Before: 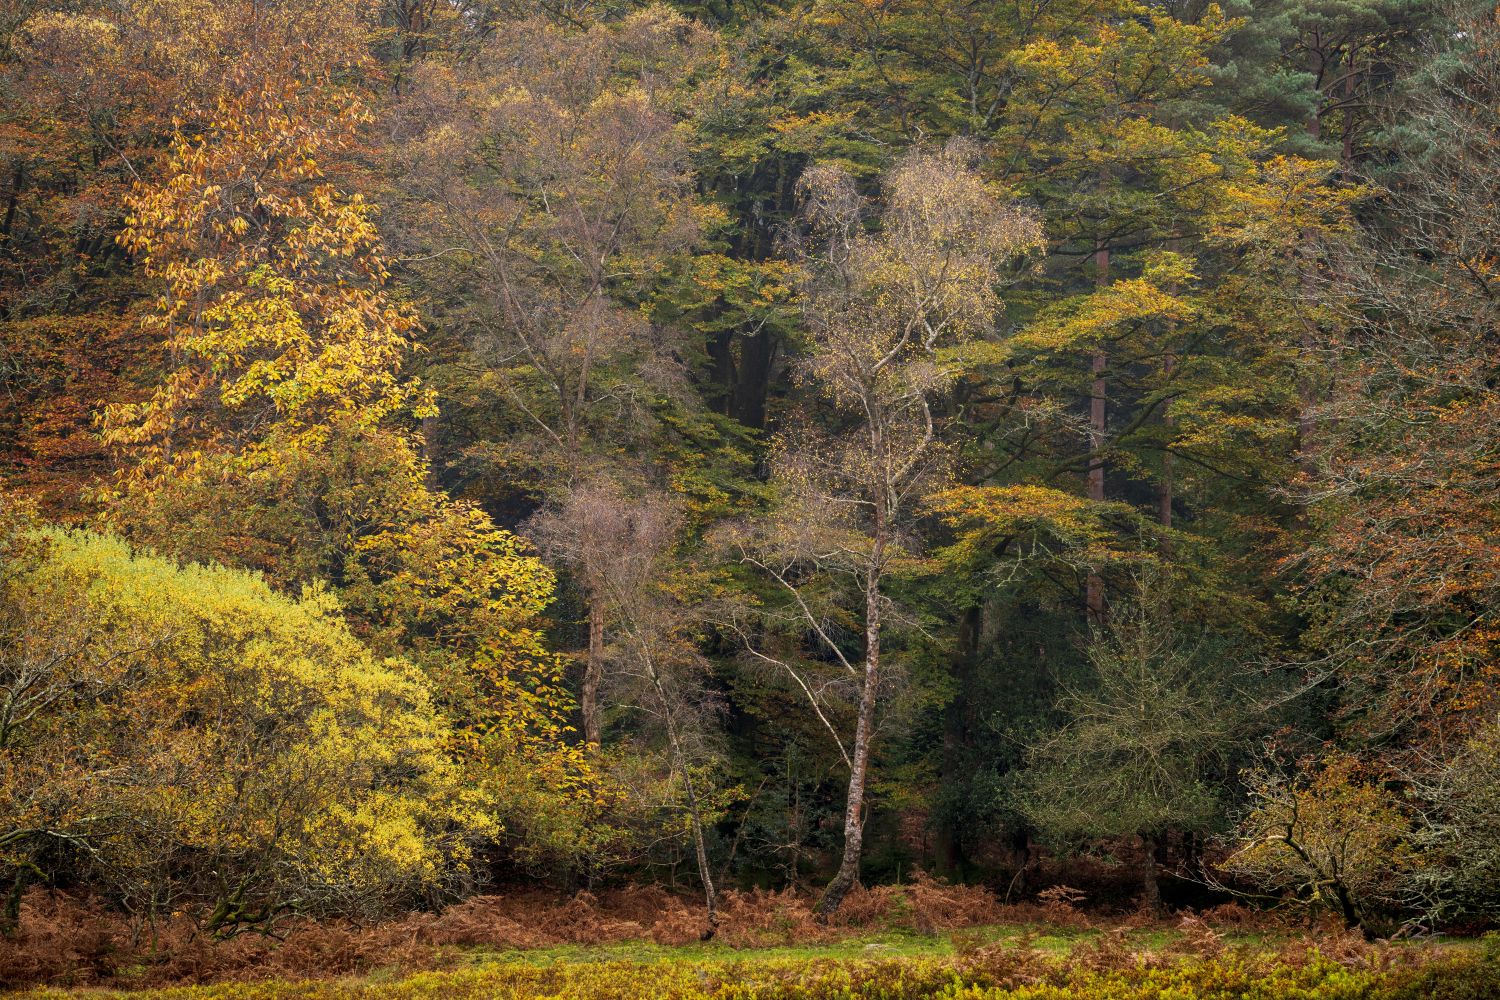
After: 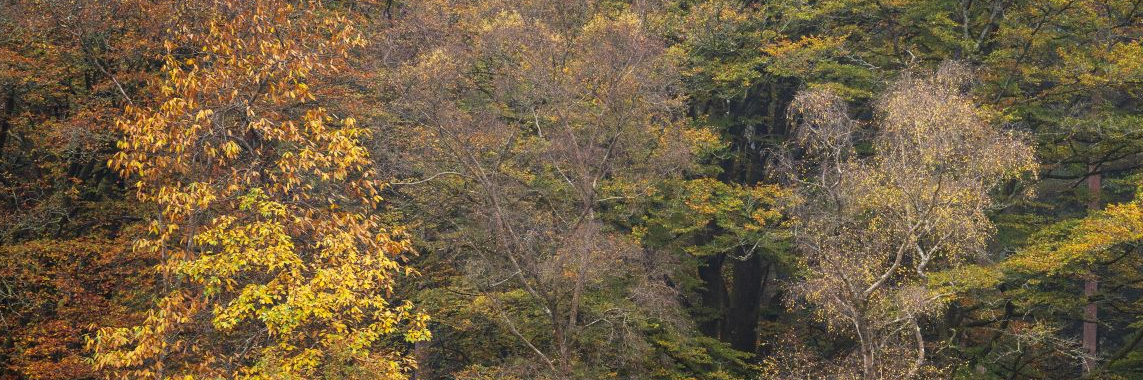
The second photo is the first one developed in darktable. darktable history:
crop: left 0.579%, top 7.627%, right 23.167%, bottom 54.275%
base curve: curves: ch0 [(0, 0) (0.989, 0.992)], preserve colors none
